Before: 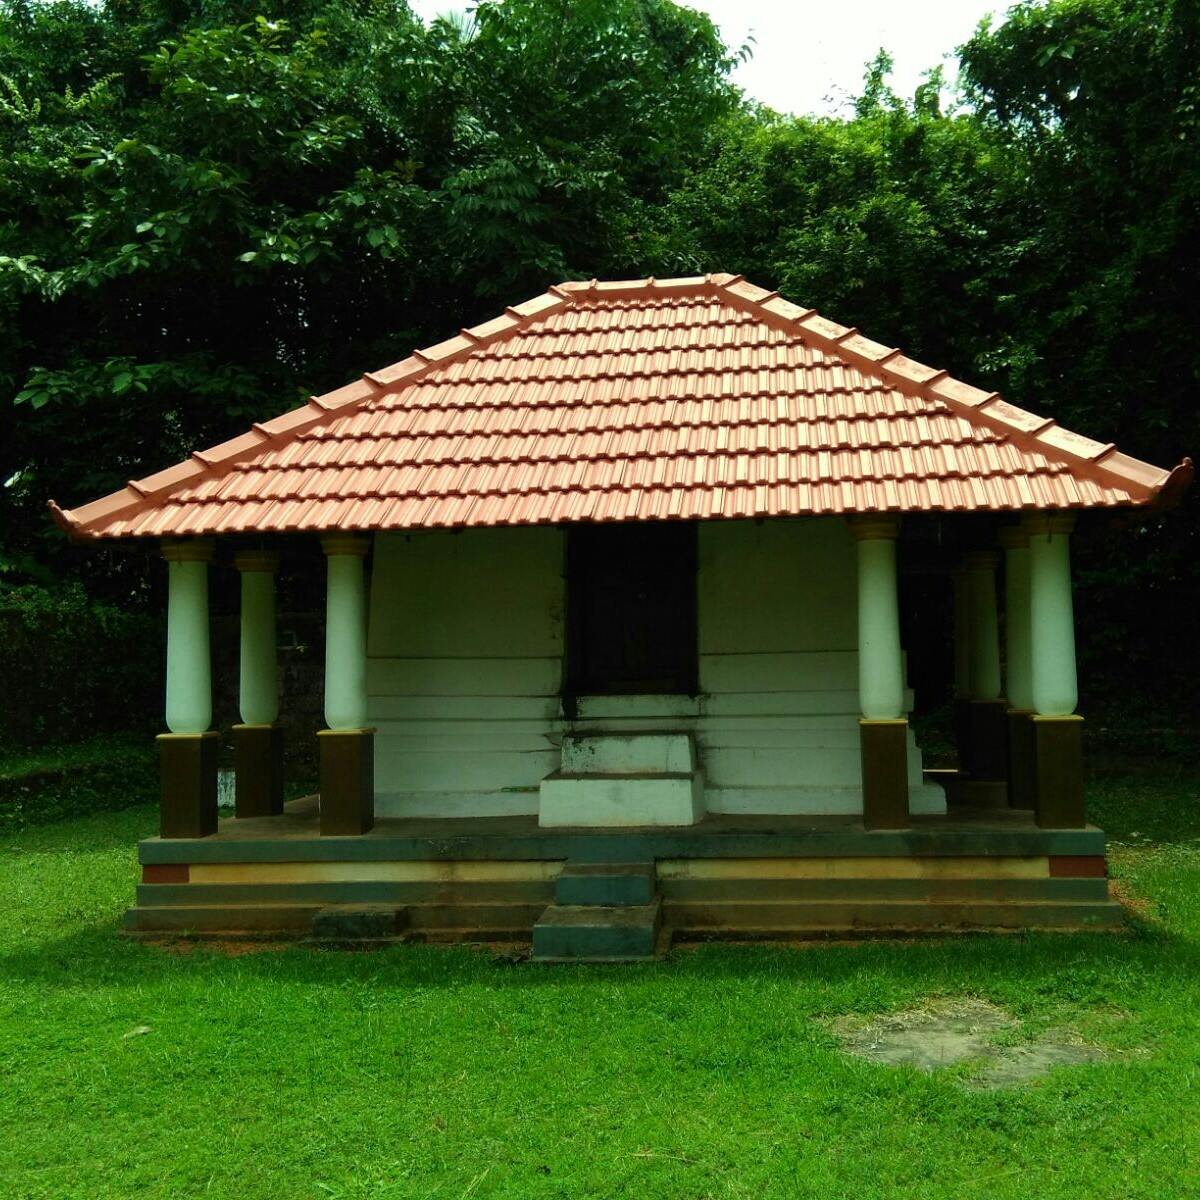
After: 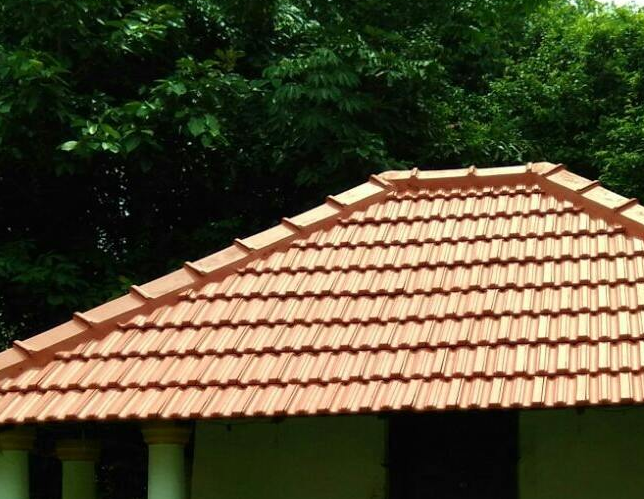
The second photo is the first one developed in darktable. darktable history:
crop: left 14.932%, top 9.259%, right 30.901%, bottom 49.097%
